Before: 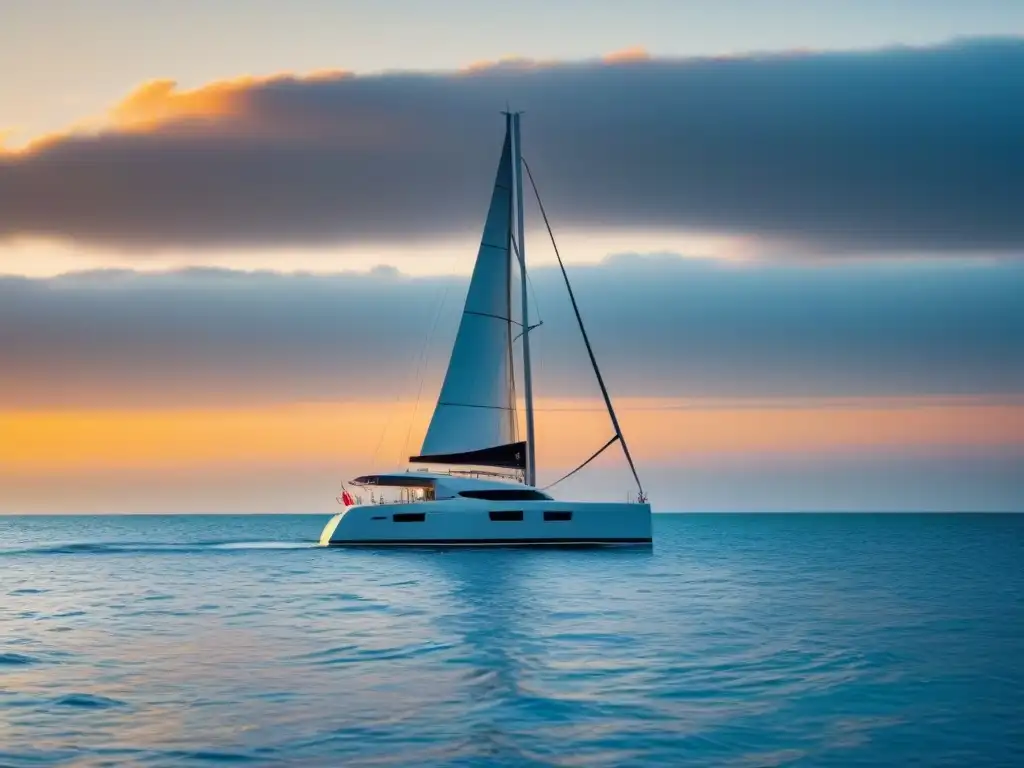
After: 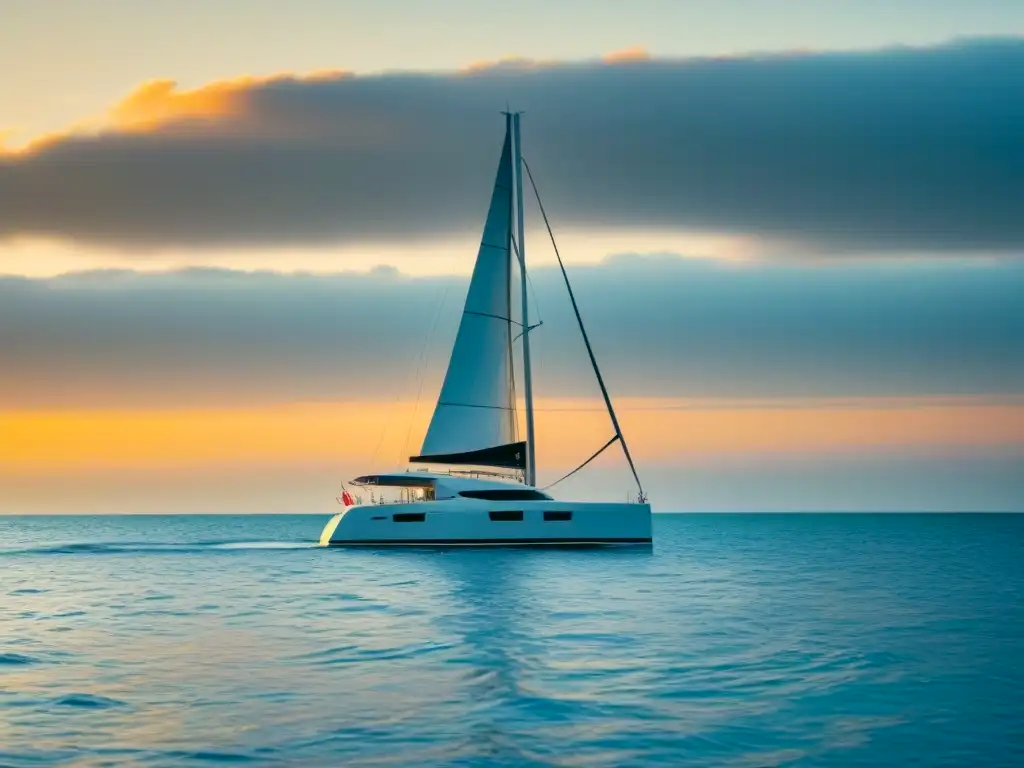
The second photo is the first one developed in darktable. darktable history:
color correction: highlights a* -0.475, highlights b* 9.38, shadows a* -9.29, shadows b* 0.526
contrast brightness saturation: contrast 0.05, brightness 0.057, saturation 0.012
